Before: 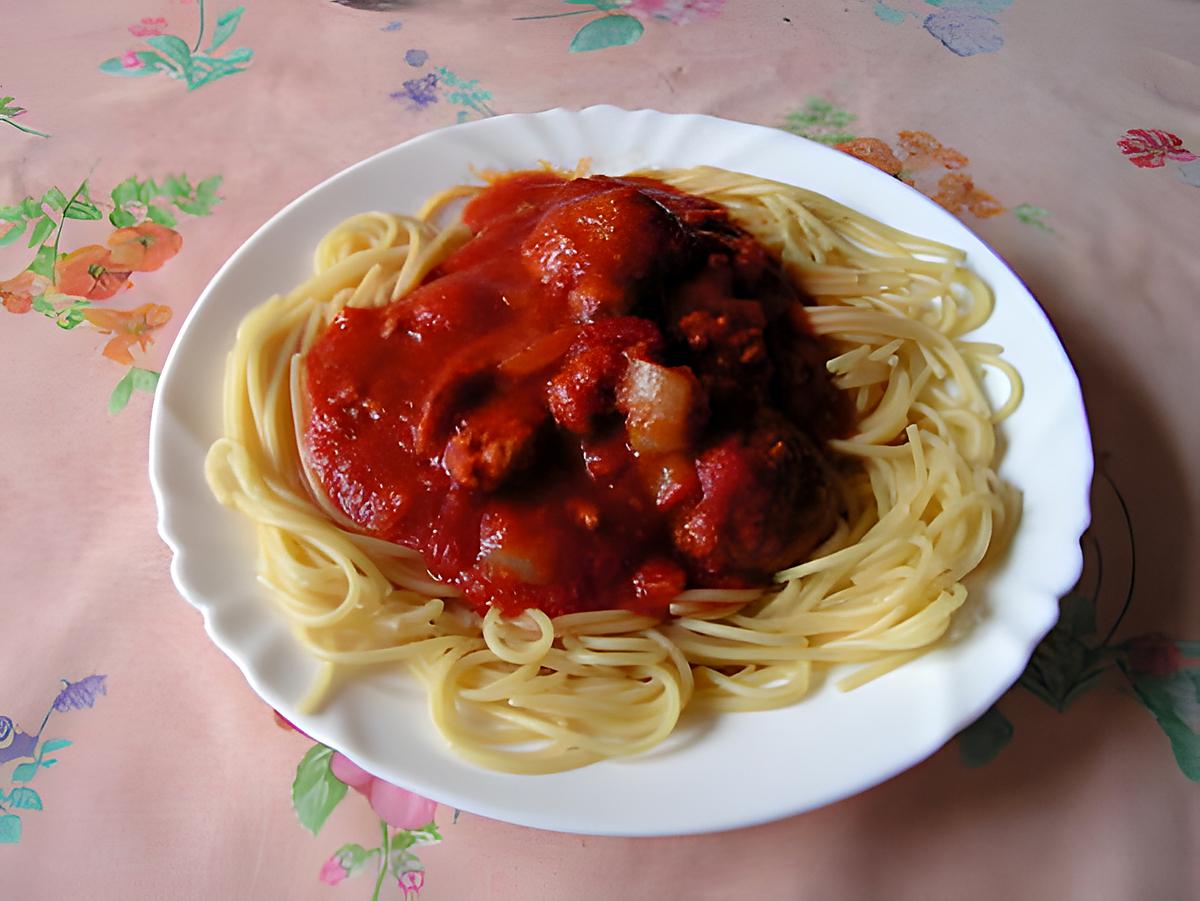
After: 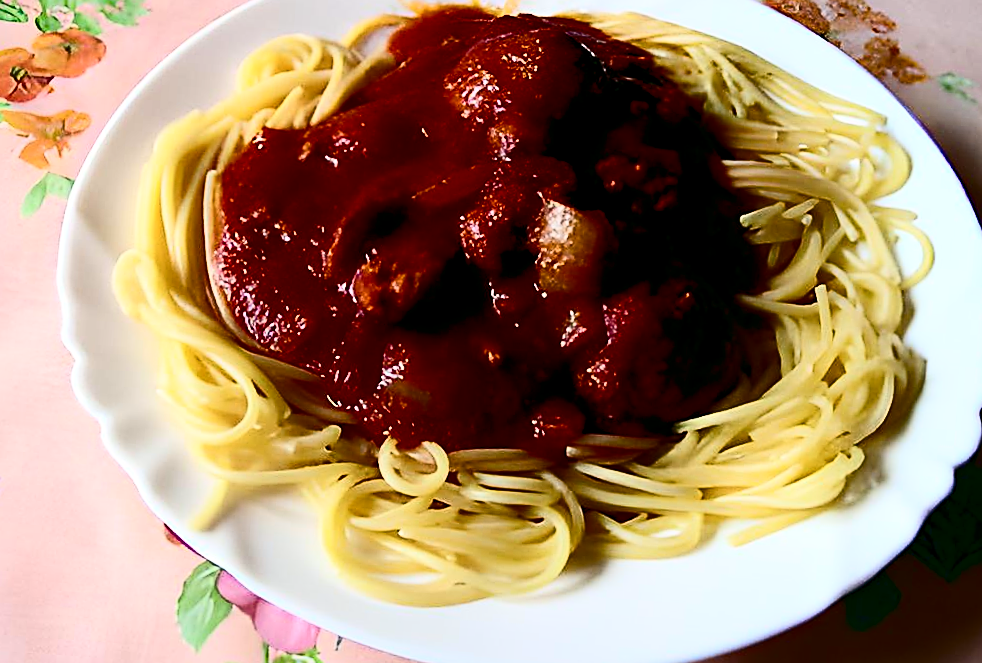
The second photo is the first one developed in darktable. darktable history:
crop and rotate: angle -4.08°, left 9.762%, top 20.746%, right 12.292%, bottom 11.802%
sharpen: on, module defaults
contrast brightness saturation: contrast 0.513, saturation -0.101
exposure: compensate highlight preservation false
color balance rgb: global offset › luminance -0.329%, global offset › chroma 0.109%, global offset › hue 164.88°, perceptual saturation grading › global saturation 30.727%, global vibrance 20%
